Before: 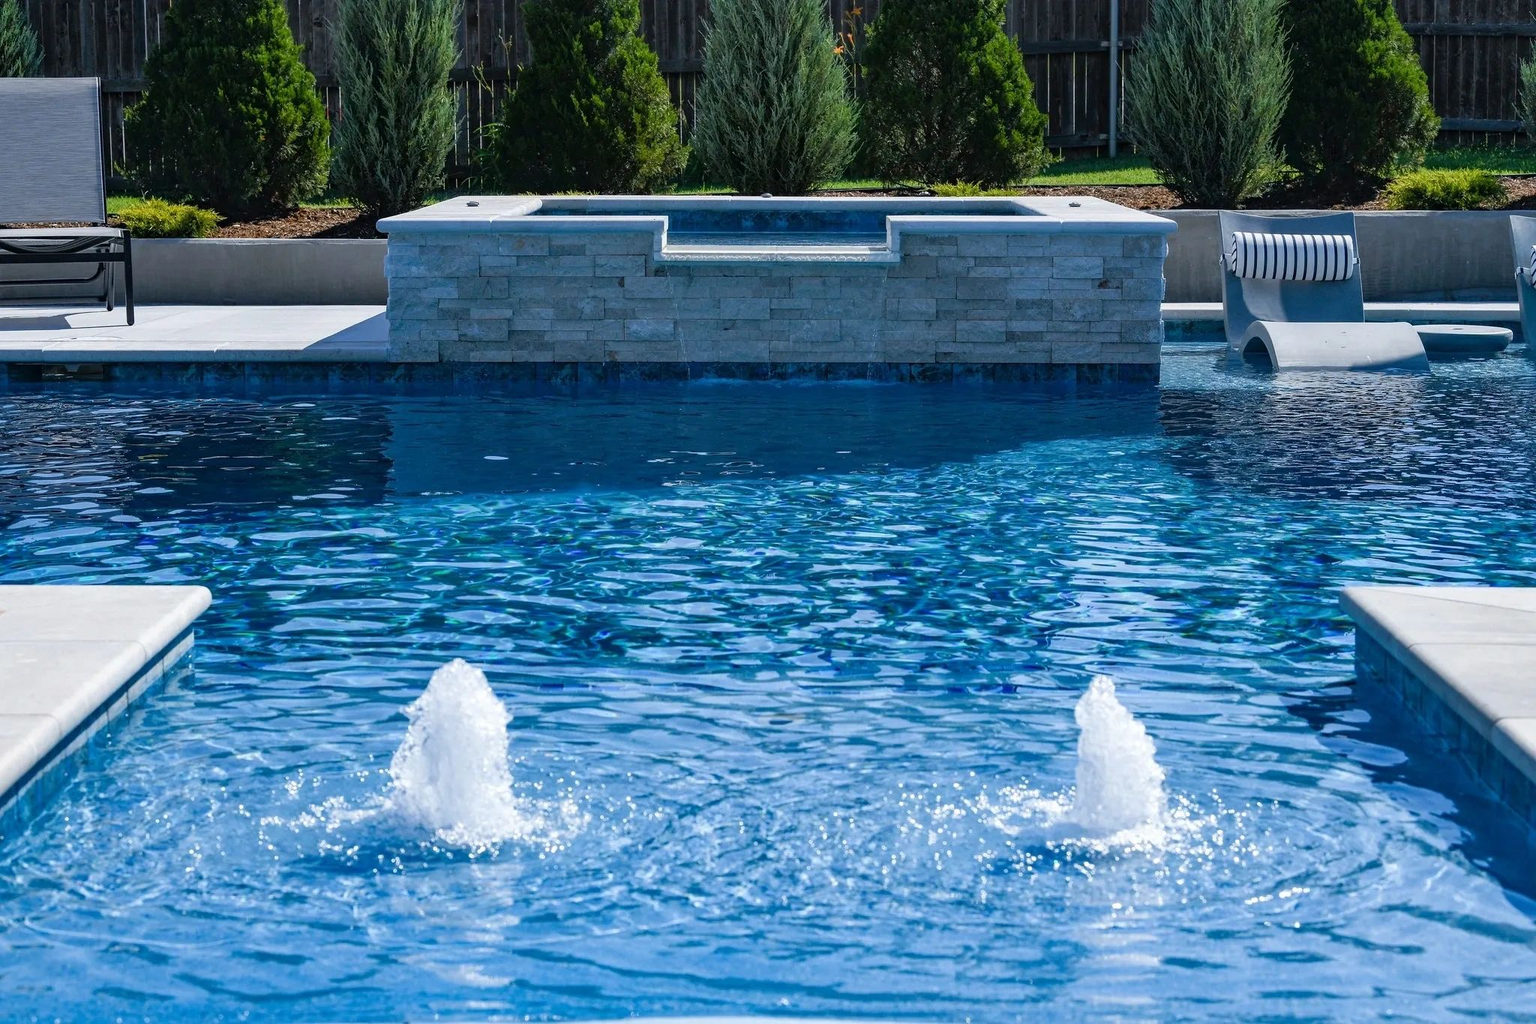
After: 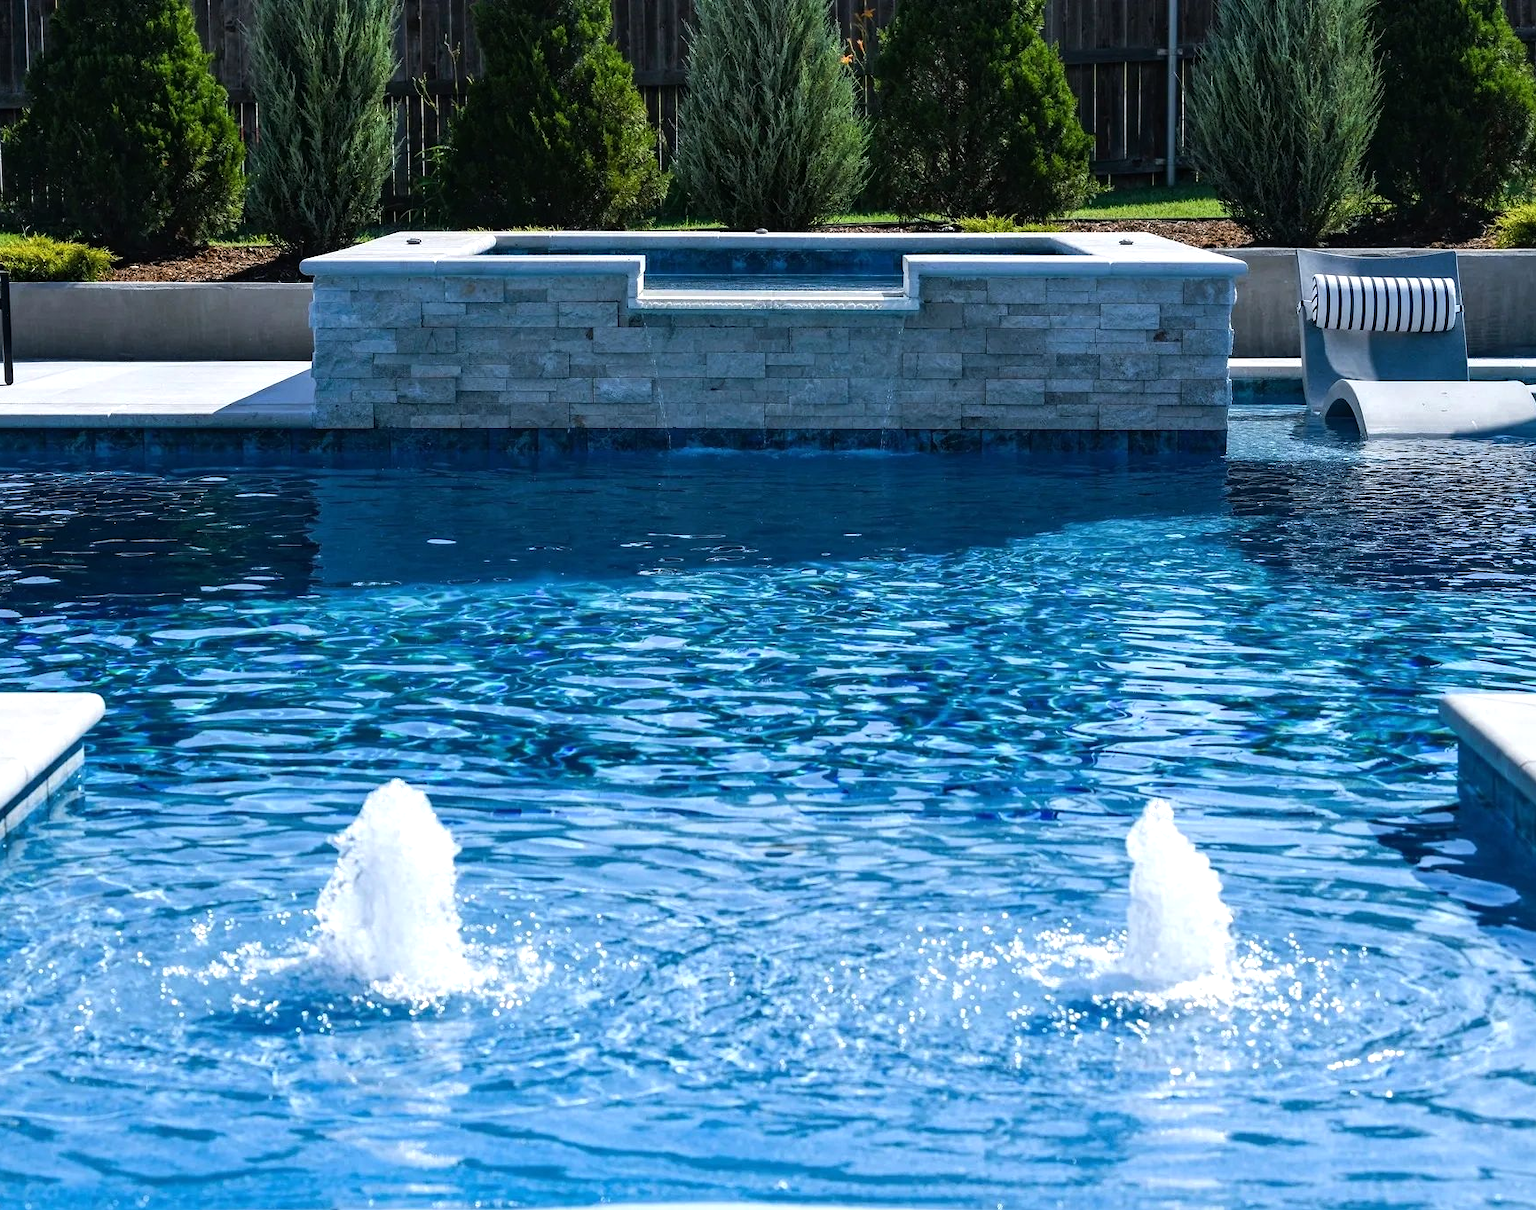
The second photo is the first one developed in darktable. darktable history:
crop: left 8.038%, right 7.396%
tone equalizer: -8 EV -0.422 EV, -7 EV -0.362 EV, -6 EV -0.354 EV, -5 EV -0.232 EV, -3 EV 0.256 EV, -2 EV 0.334 EV, -1 EV 0.414 EV, +0 EV 0.428 EV, edges refinement/feathering 500, mask exposure compensation -1.57 EV, preserve details no
